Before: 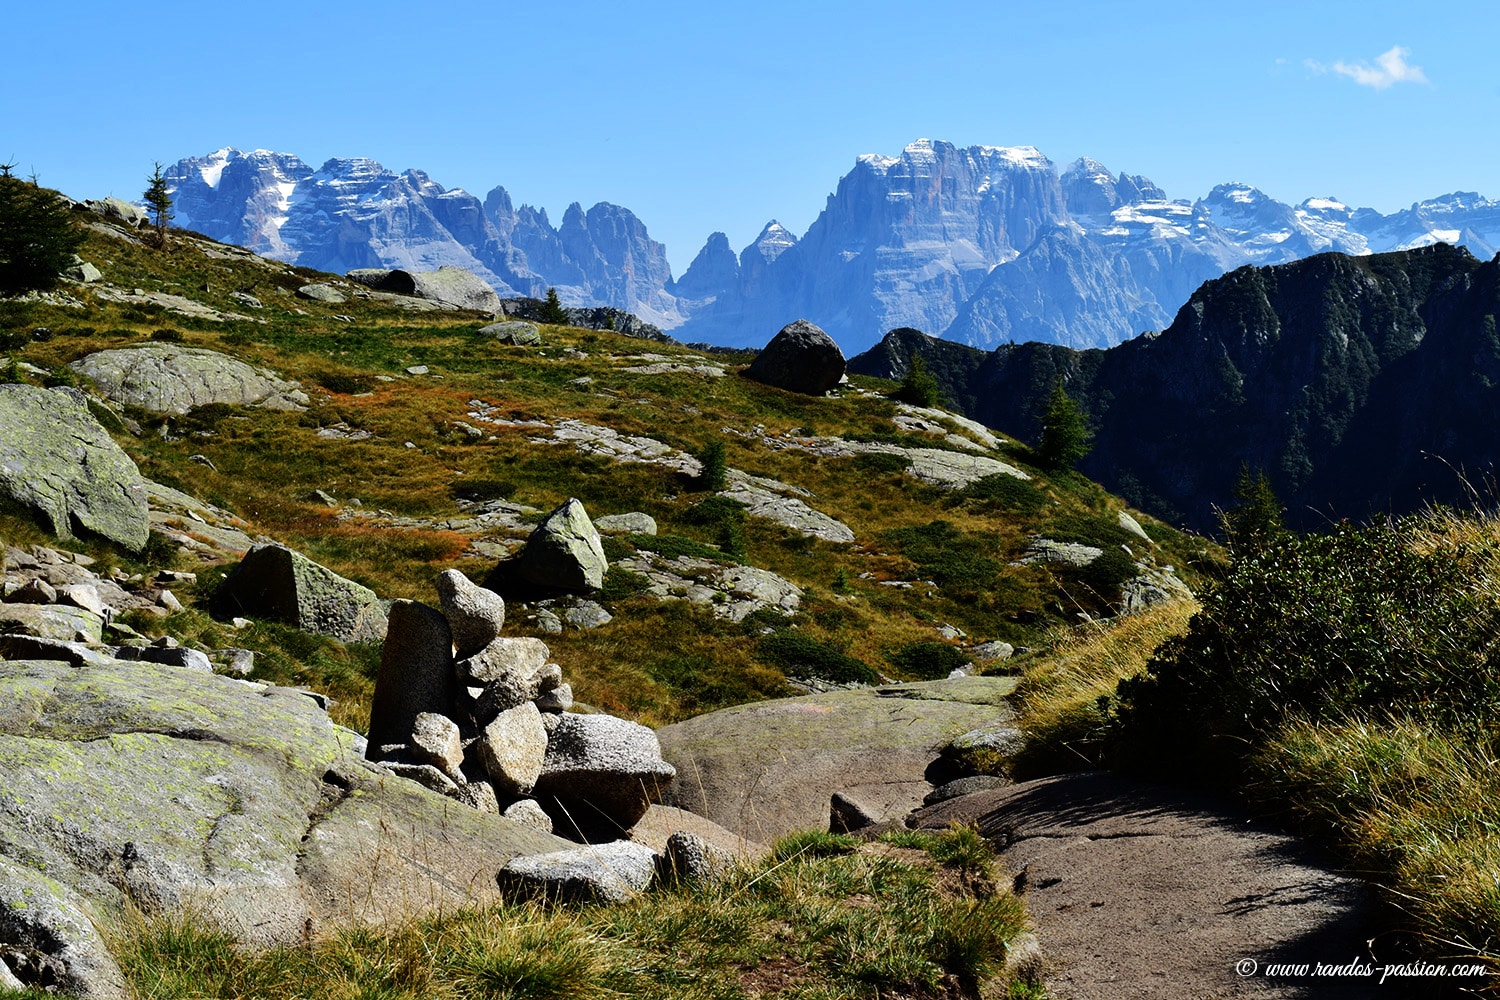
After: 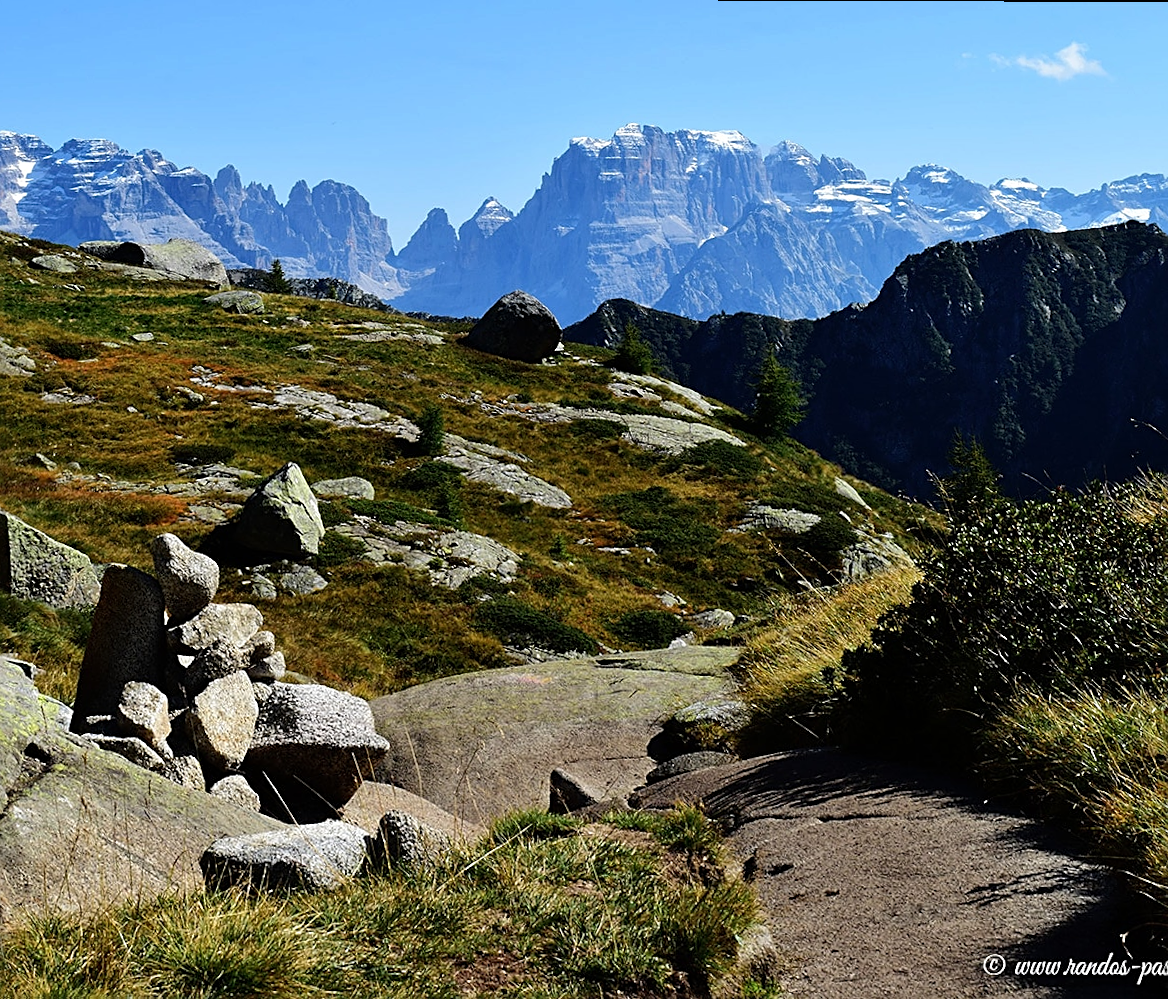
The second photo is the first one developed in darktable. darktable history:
crop: left 16.145%
rotate and perspective: rotation 0.215°, lens shift (vertical) -0.139, crop left 0.069, crop right 0.939, crop top 0.002, crop bottom 0.996
sharpen: on, module defaults
